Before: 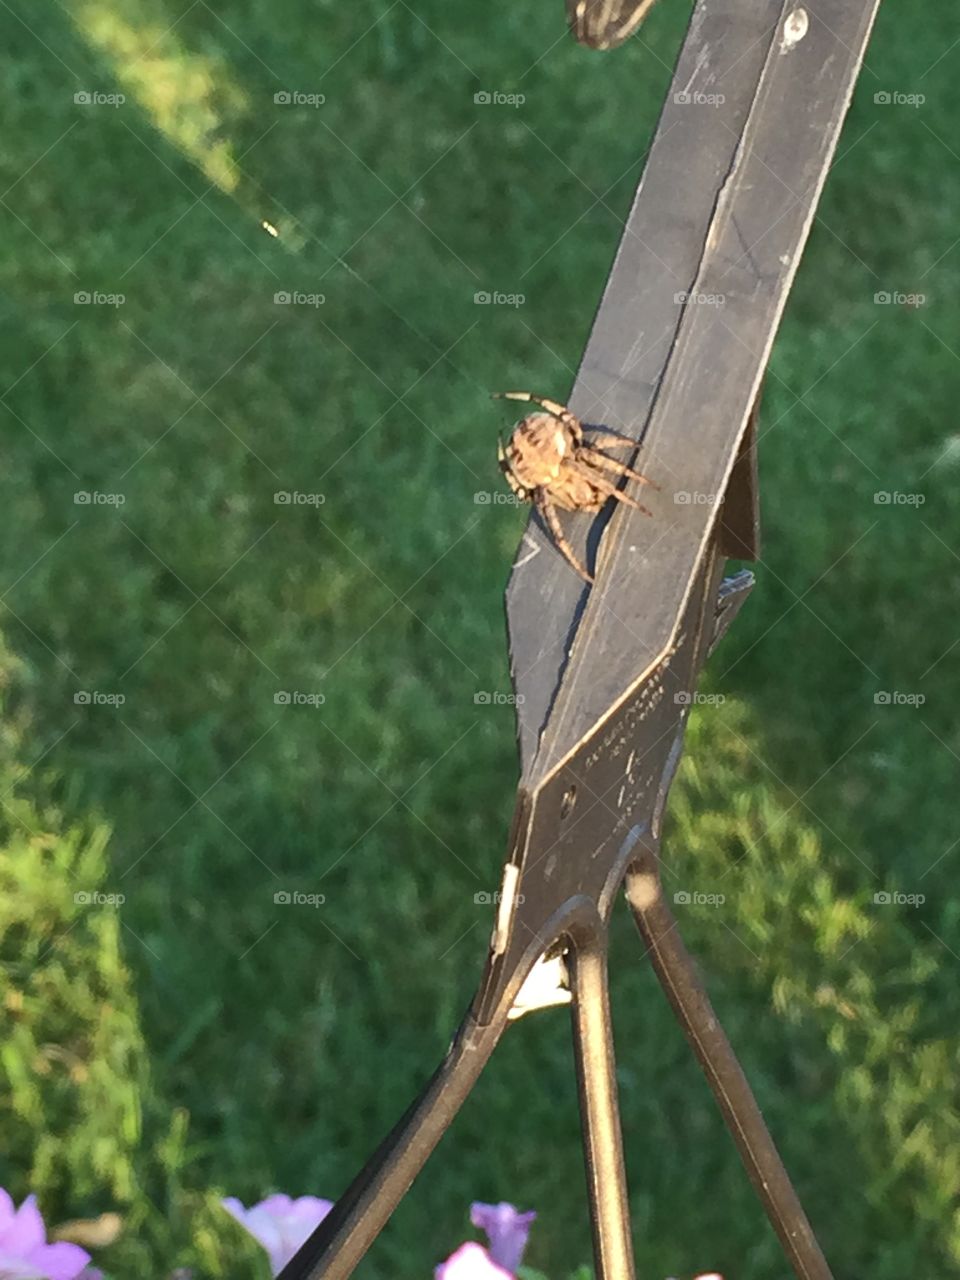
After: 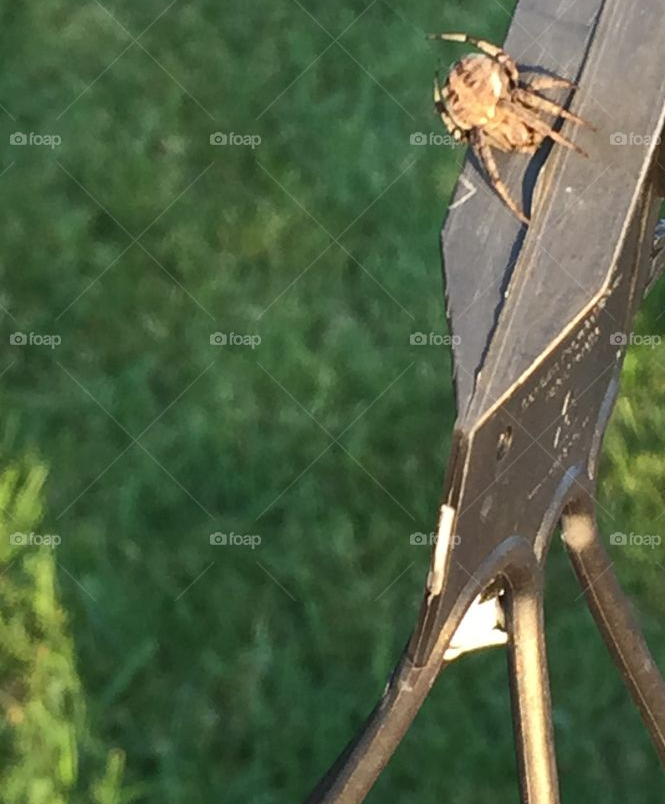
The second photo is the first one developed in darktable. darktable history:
crop: left 6.689%, top 28.114%, right 23.945%, bottom 9.027%
